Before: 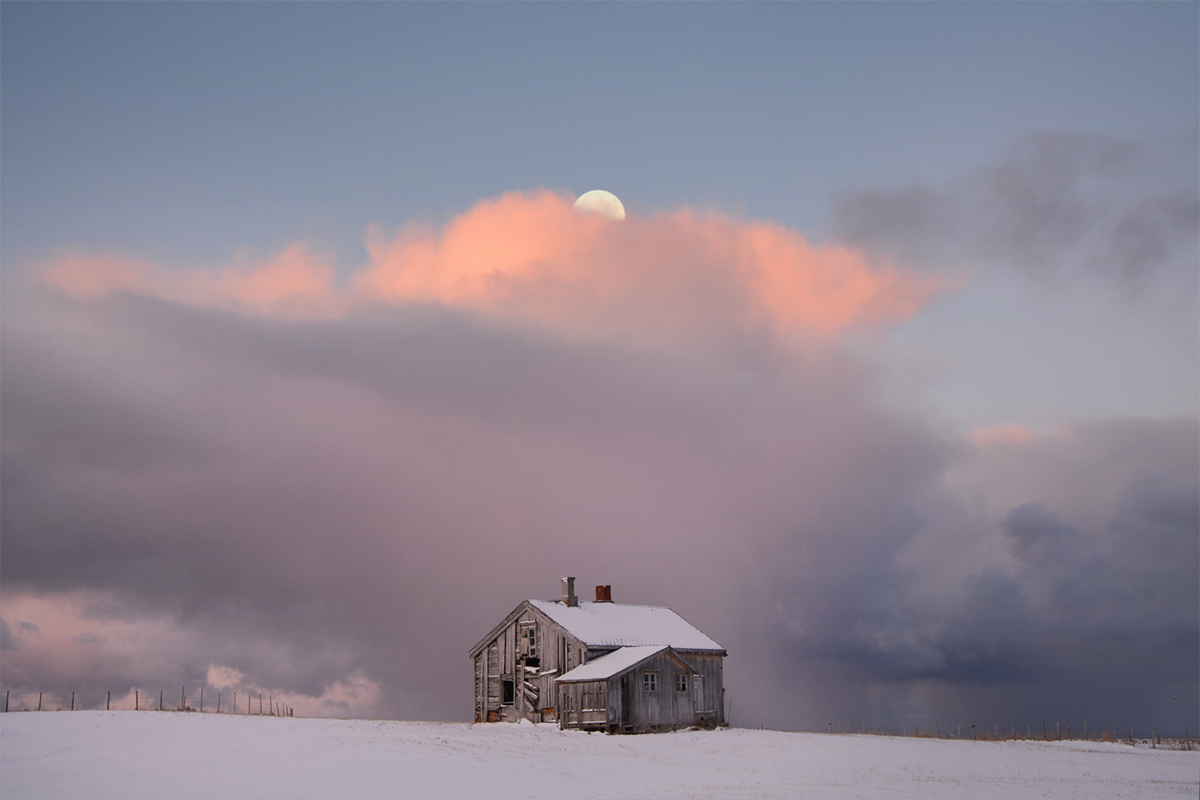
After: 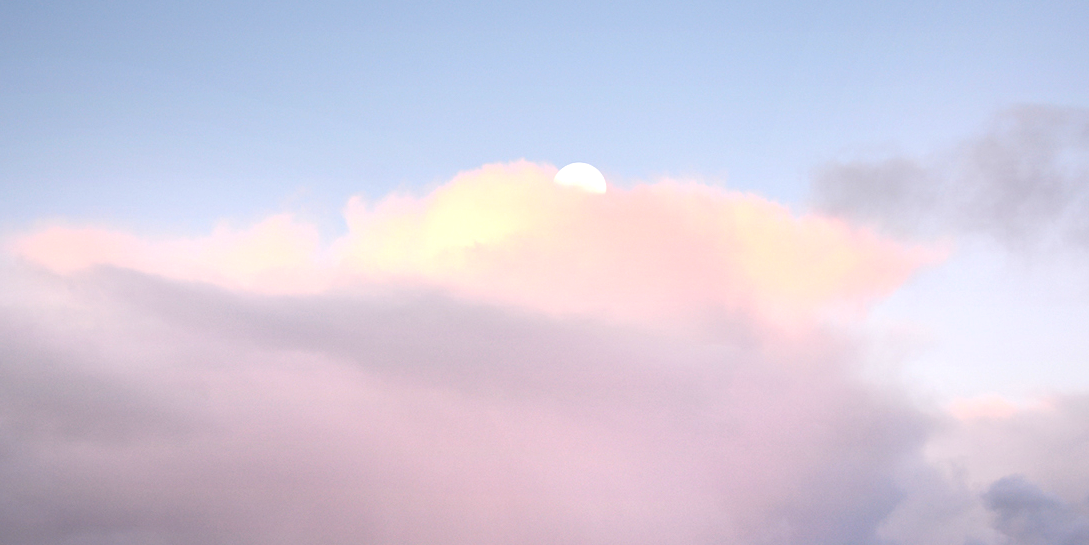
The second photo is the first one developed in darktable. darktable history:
crop: left 1.612%, top 3.393%, right 7.555%, bottom 28.458%
exposure: black level correction 0, exposure 1.199 EV, compensate highlight preservation false
